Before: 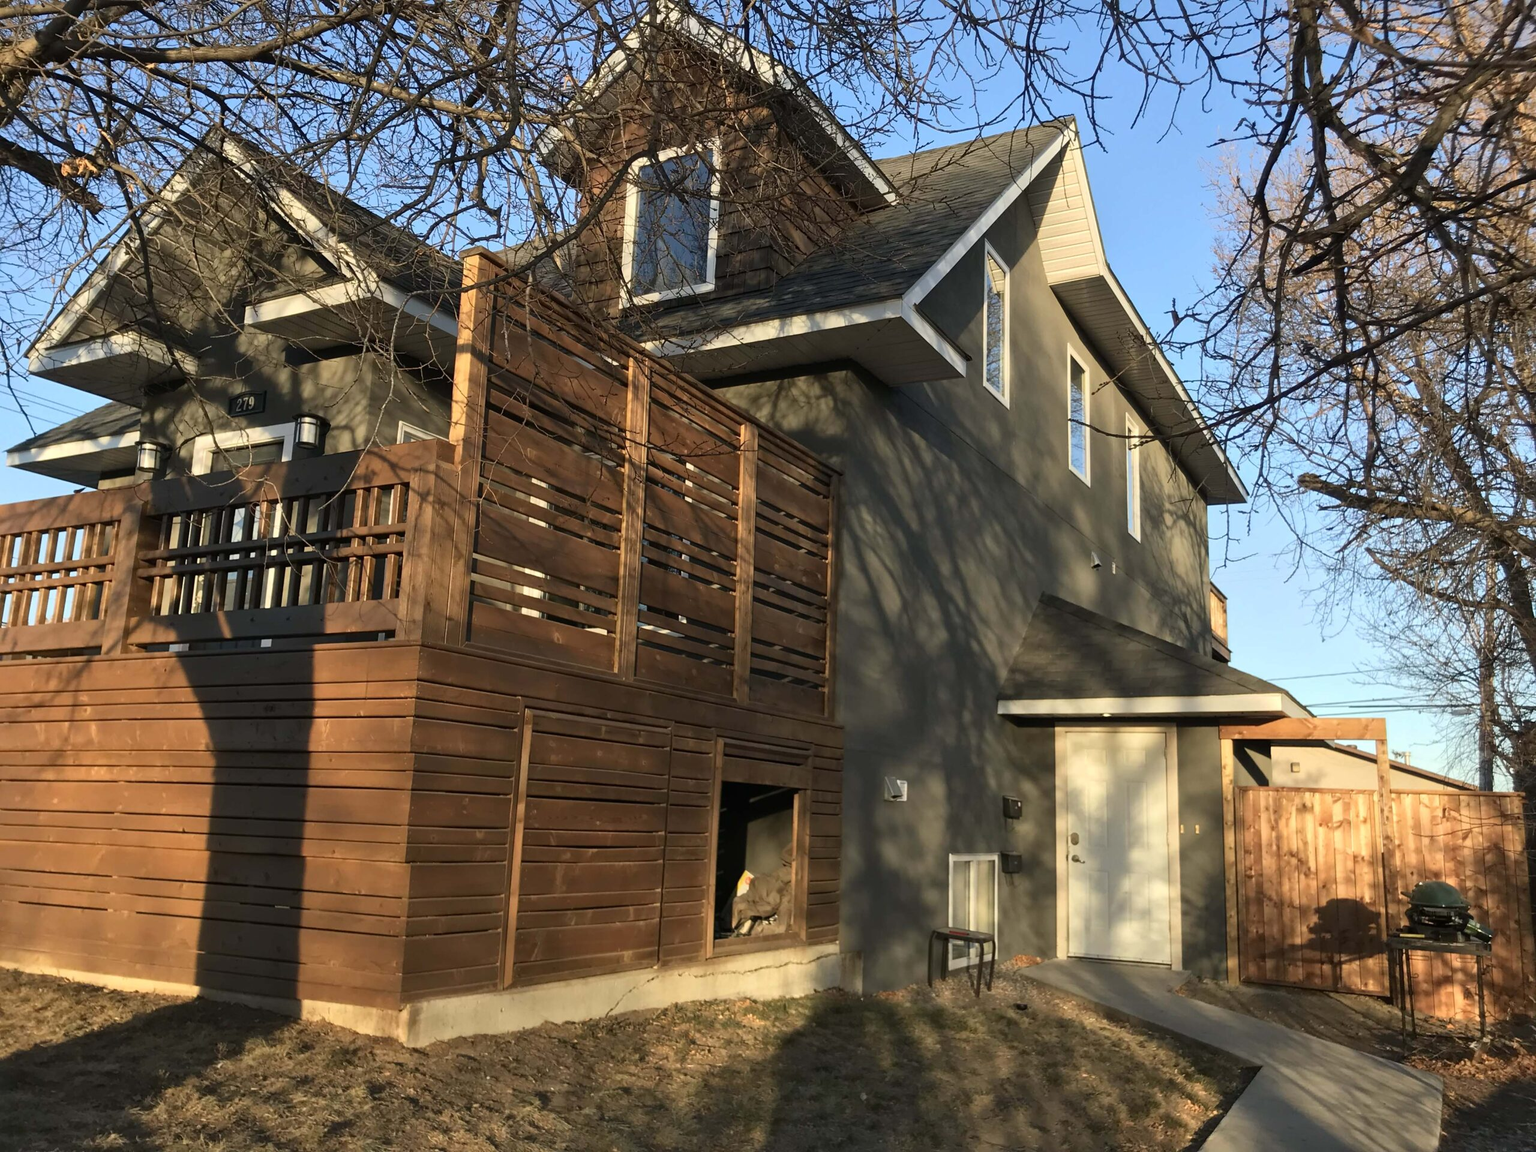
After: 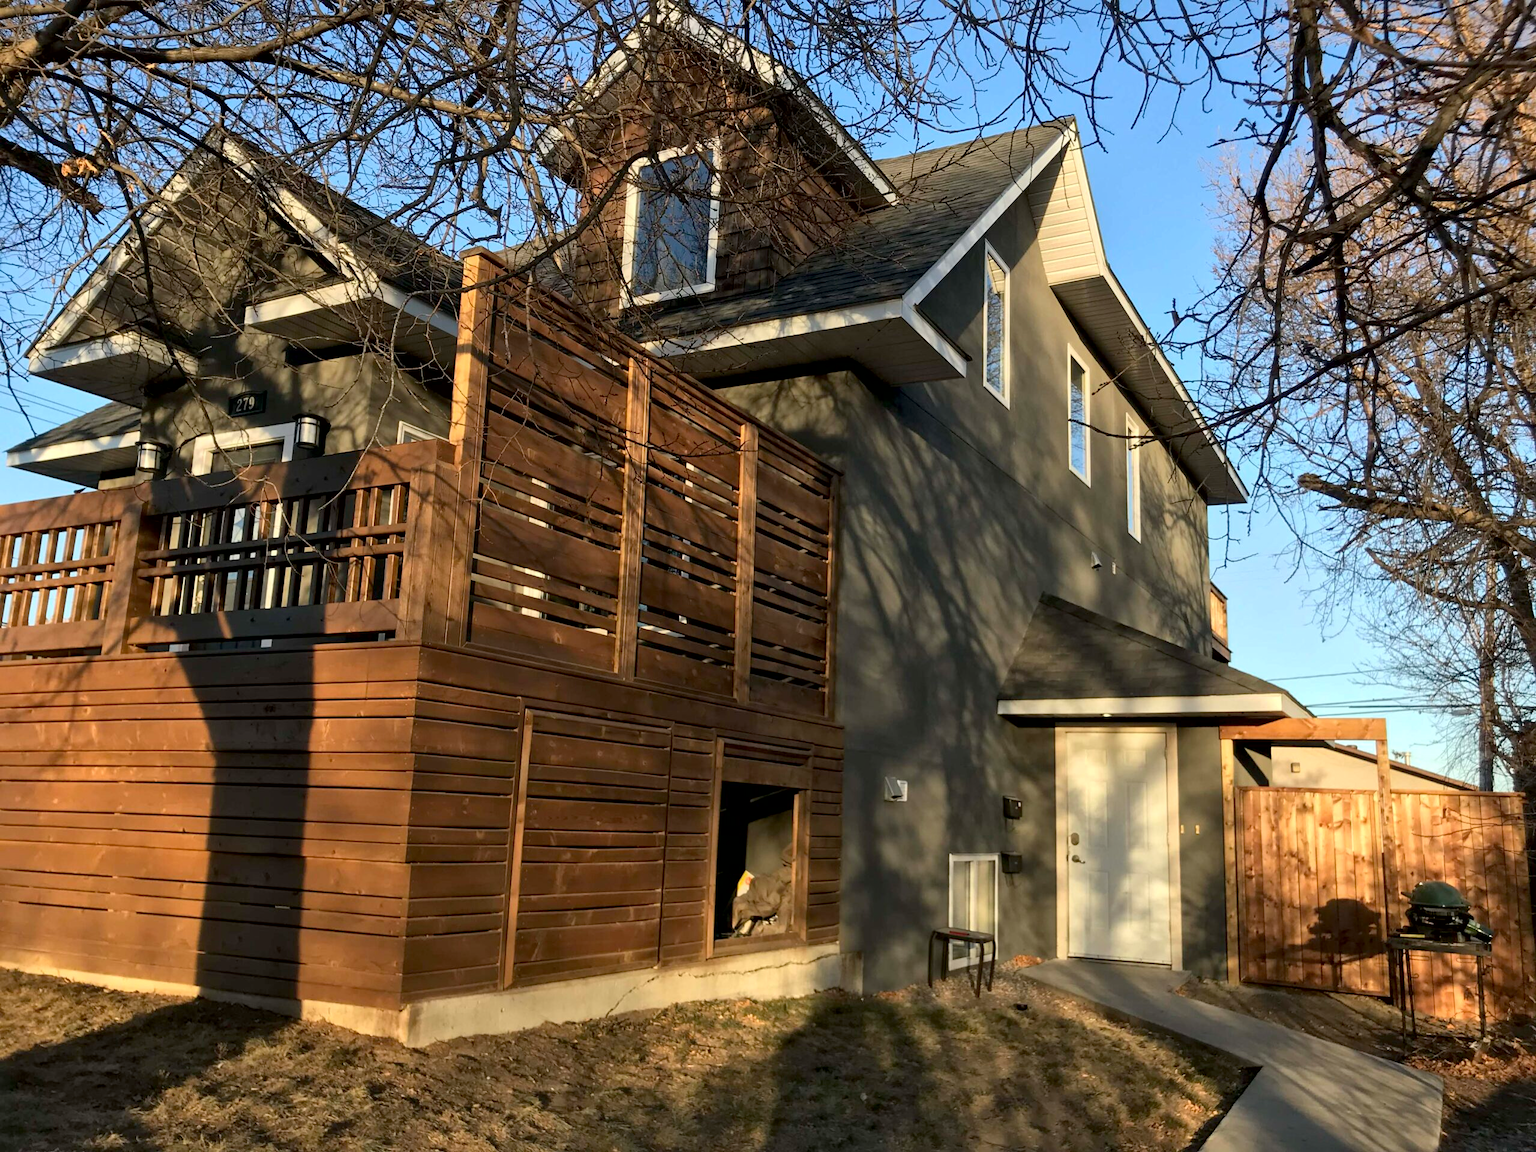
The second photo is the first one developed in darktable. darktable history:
local contrast: mode bilateral grid, contrast 20, coarseness 50, detail 120%, midtone range 0.2
exposure: black level correction 0.007, compensate highlight preservation false
